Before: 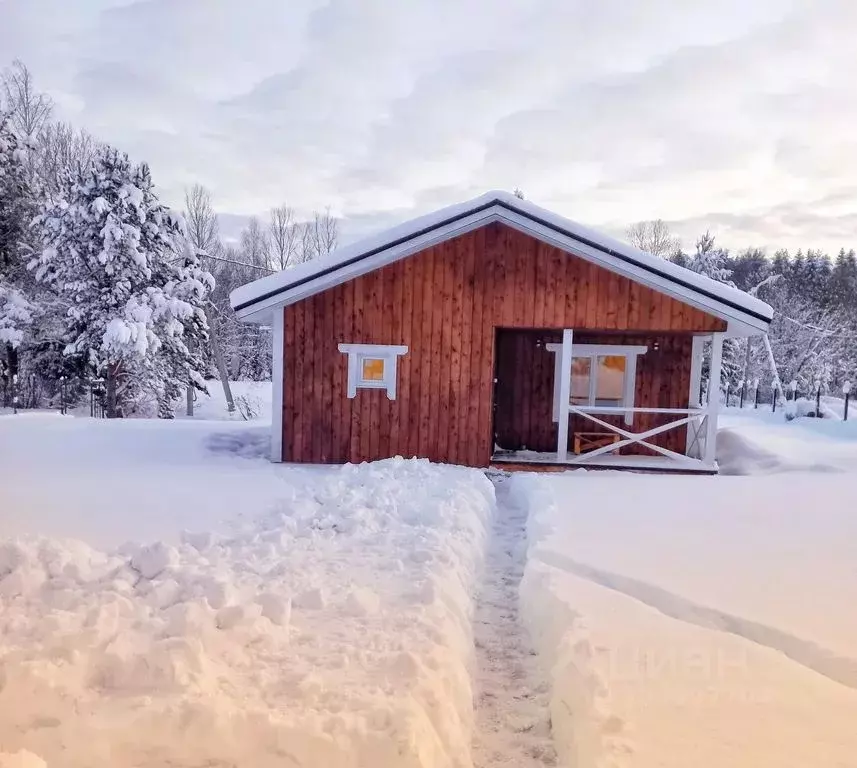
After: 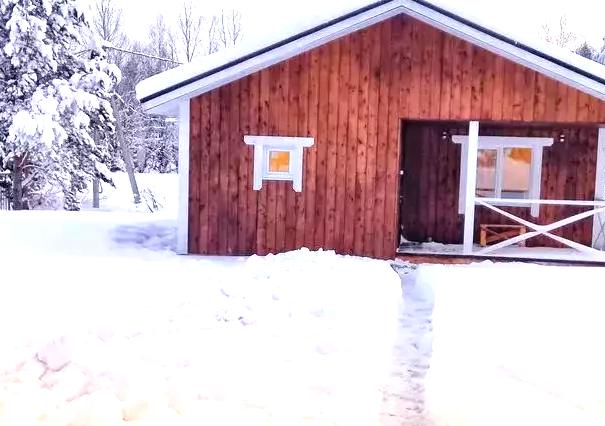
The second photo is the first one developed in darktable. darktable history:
crop: left 11.057%, top 27.191%, right 18.249%, bottom 17.243%
exposure: black level correction 0, exposure 1 EV, compensate highlight preservation false
tone equalizer: on, module defaults
